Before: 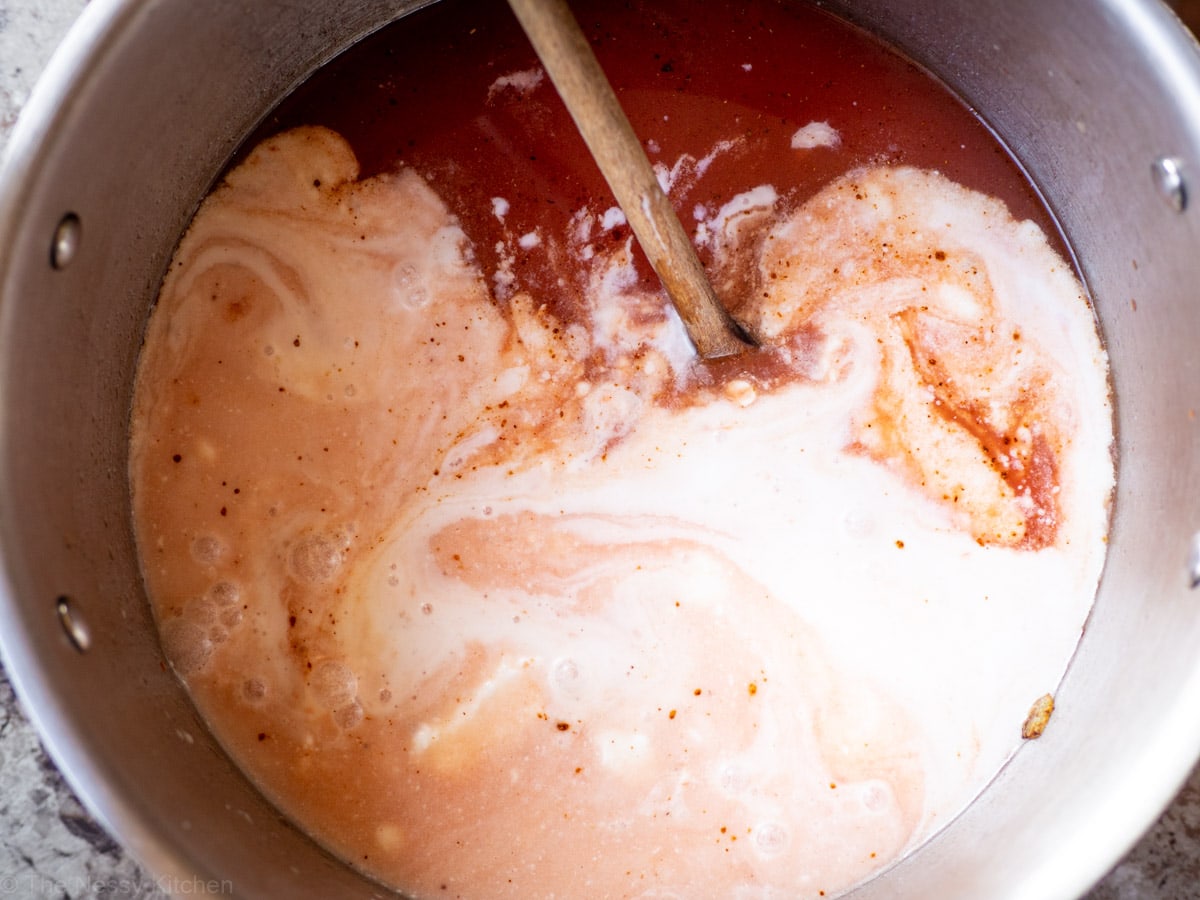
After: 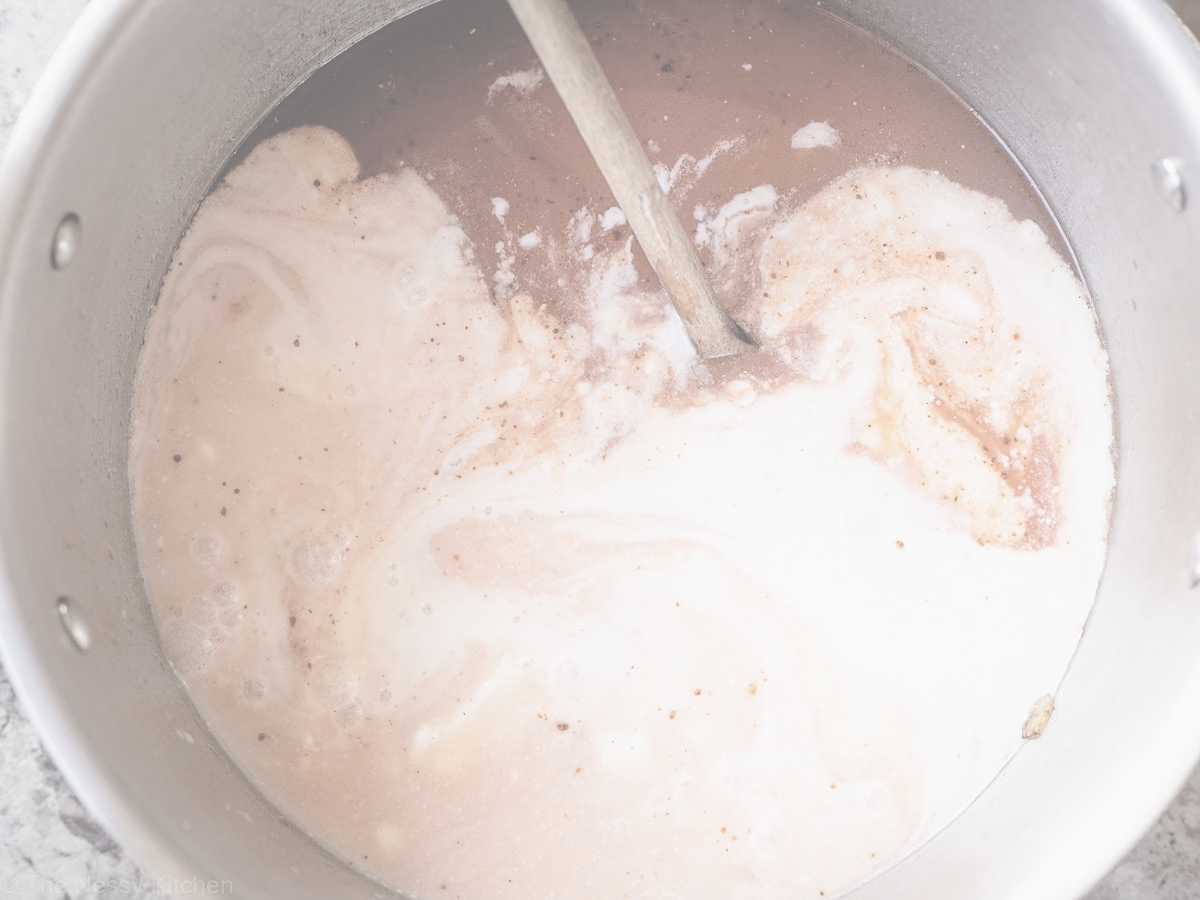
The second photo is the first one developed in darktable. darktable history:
contrast brightness saturation: contrast -0.308, brightness 0.746, saturation -0.766
sharpen: radius 1.005
levels: levels [0, 0.476, 0.951]
